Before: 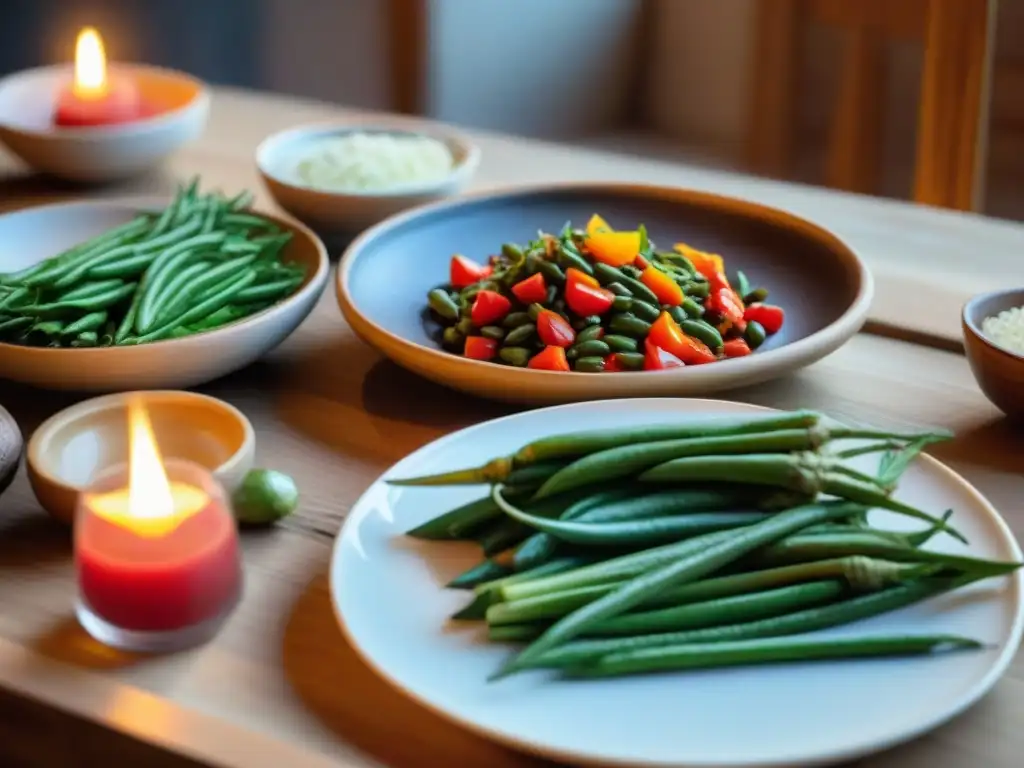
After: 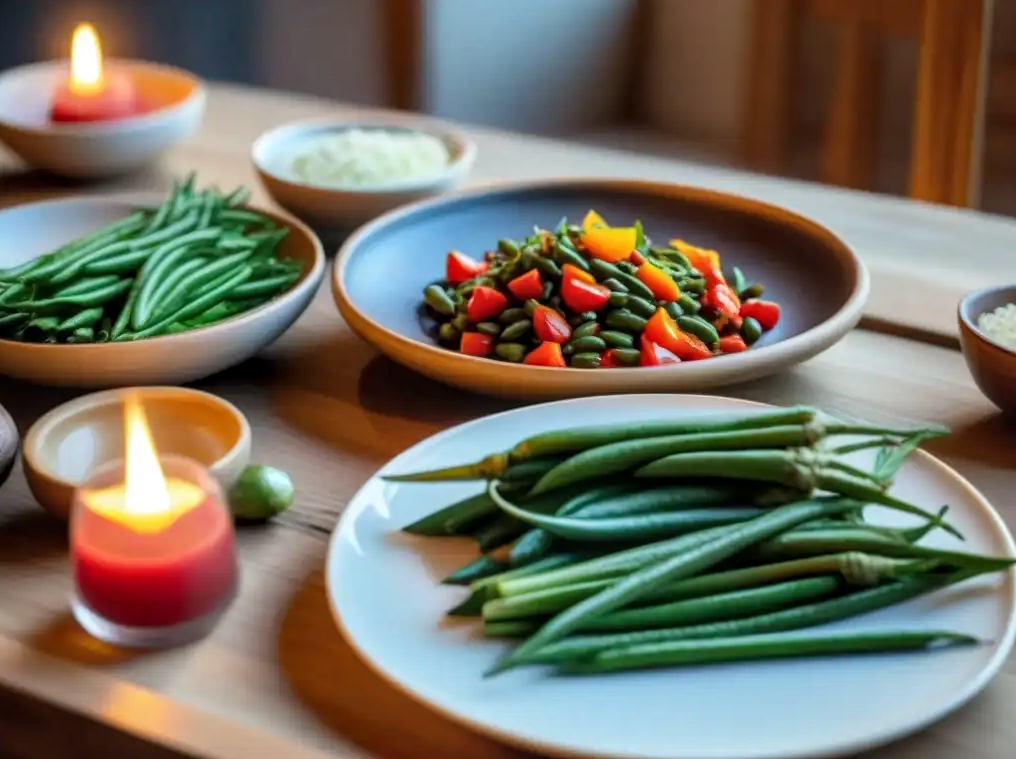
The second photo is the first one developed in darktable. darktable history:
crop: left 0.432%, top 0.637%, right 0.152%, bottom 0.409%
local contrast: on, module defaults
tone equalizer: edges refinement/feathering 500, mask exposure compensation -1.57 EV, preserve details no
